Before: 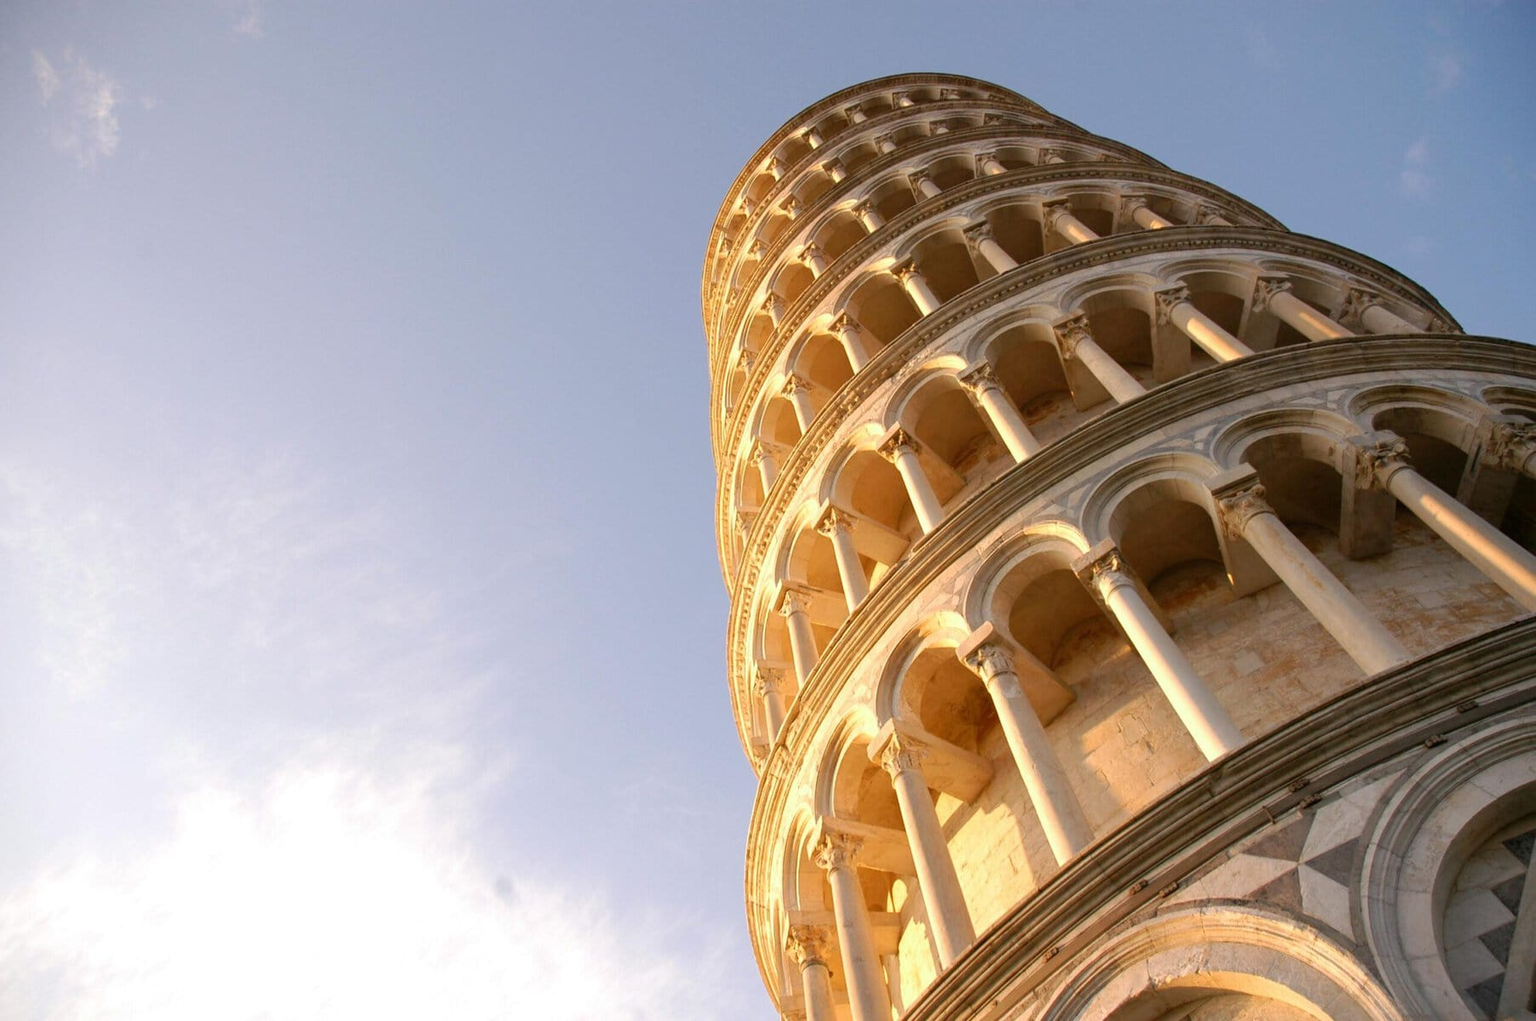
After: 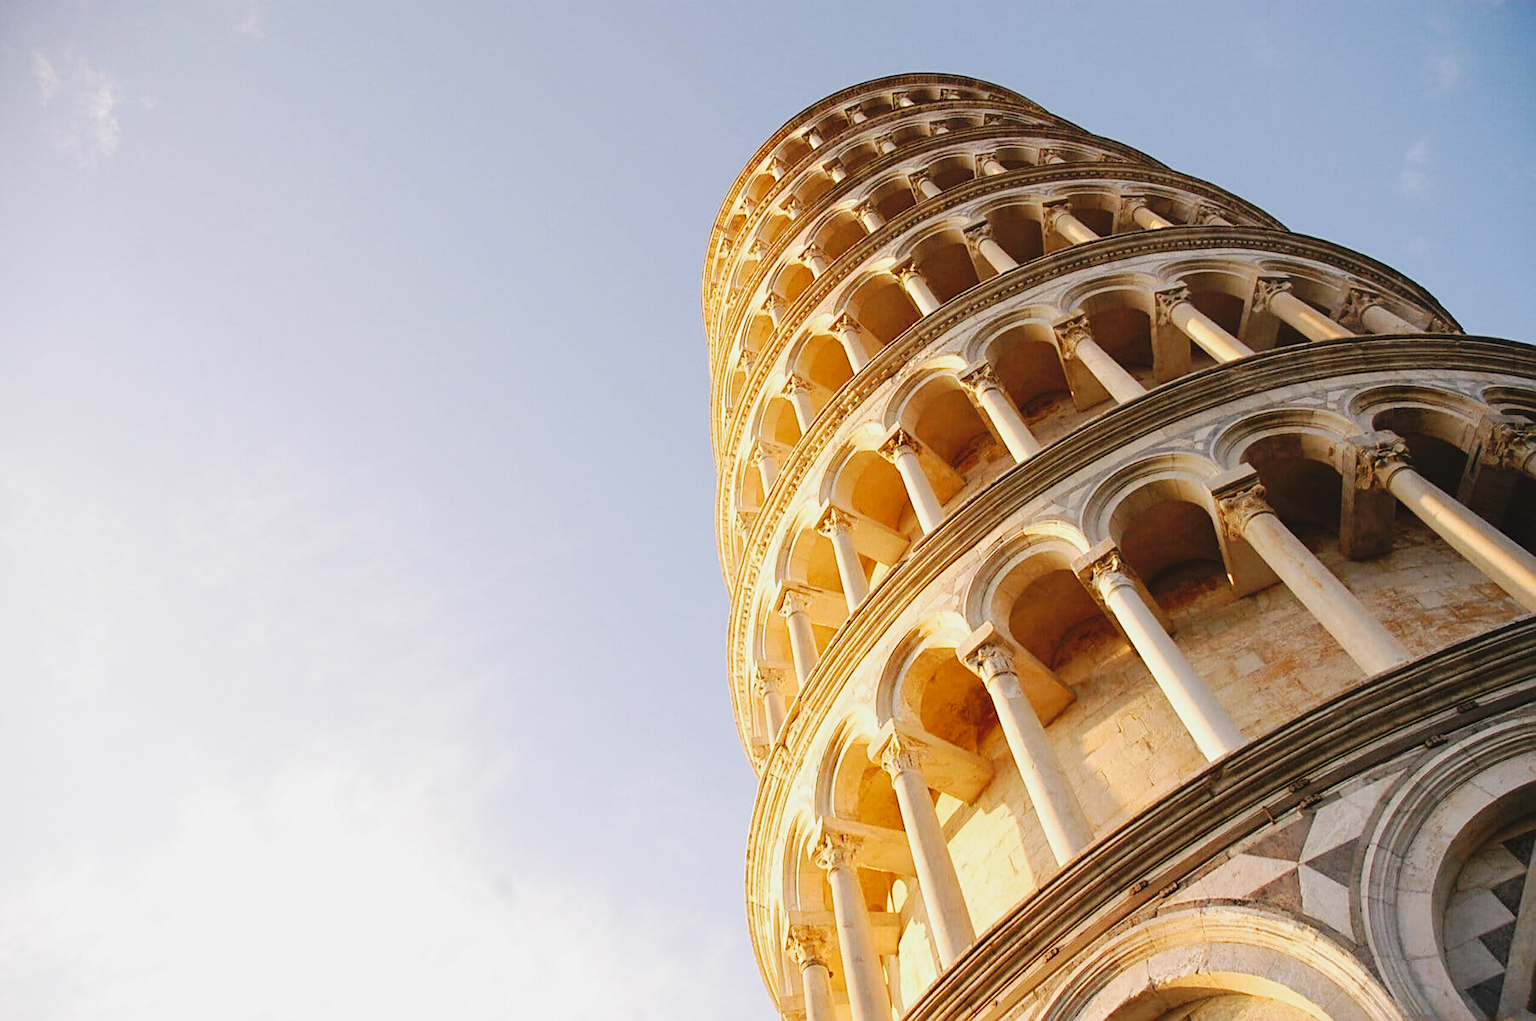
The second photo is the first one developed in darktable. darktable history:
contrast brightness saturation: contrast -0.1, saturation -0.1
base curve: curves: ch0 [(0, 0) (0.036, 0.025) (0.121, 0.166) (0.206, 0.329) (0.605, 0.79) (1, 1)], preserve colors none
sharpen: on, module defaults
